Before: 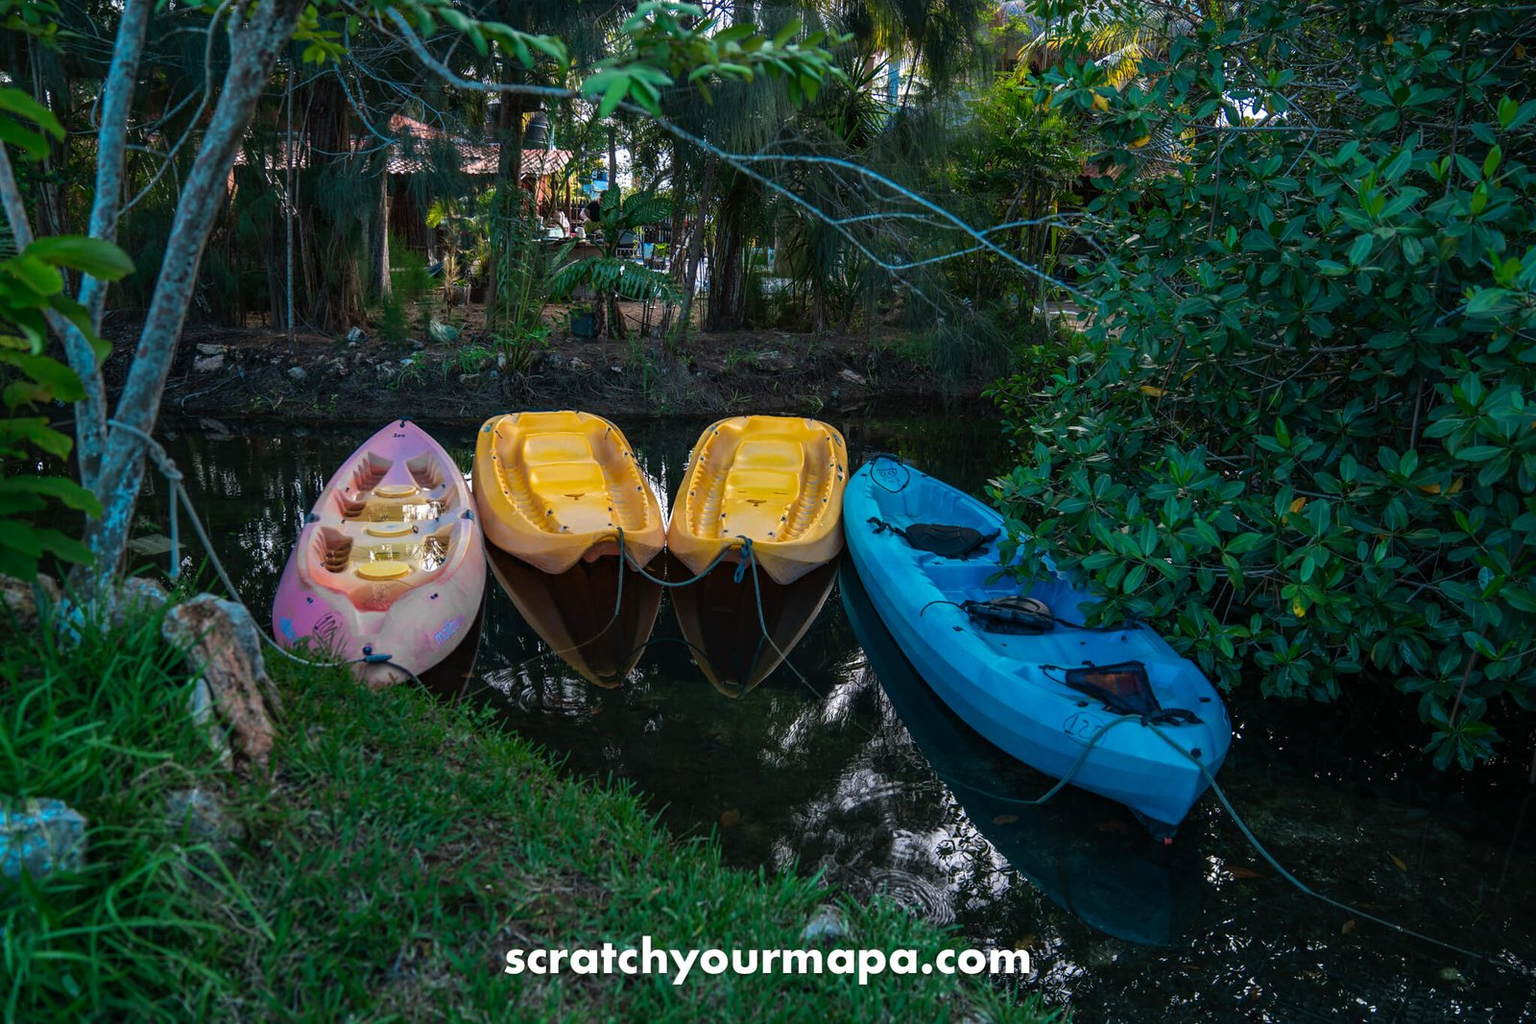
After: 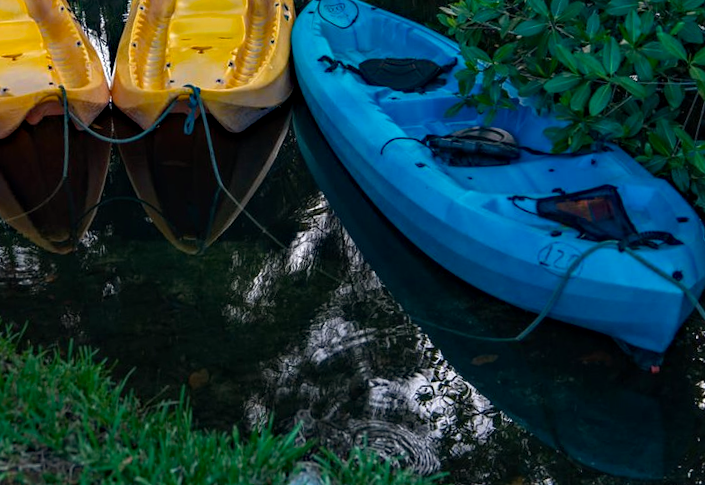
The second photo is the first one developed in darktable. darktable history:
haze removal: strength 0.53, distance 0.925, compatibility mode true, adaptive false
crop: left 37.221%, top 45.169%, right 20.63%, bottom 13.777%
rotate and perspective: rotation -4.25°, automatic cropping off
